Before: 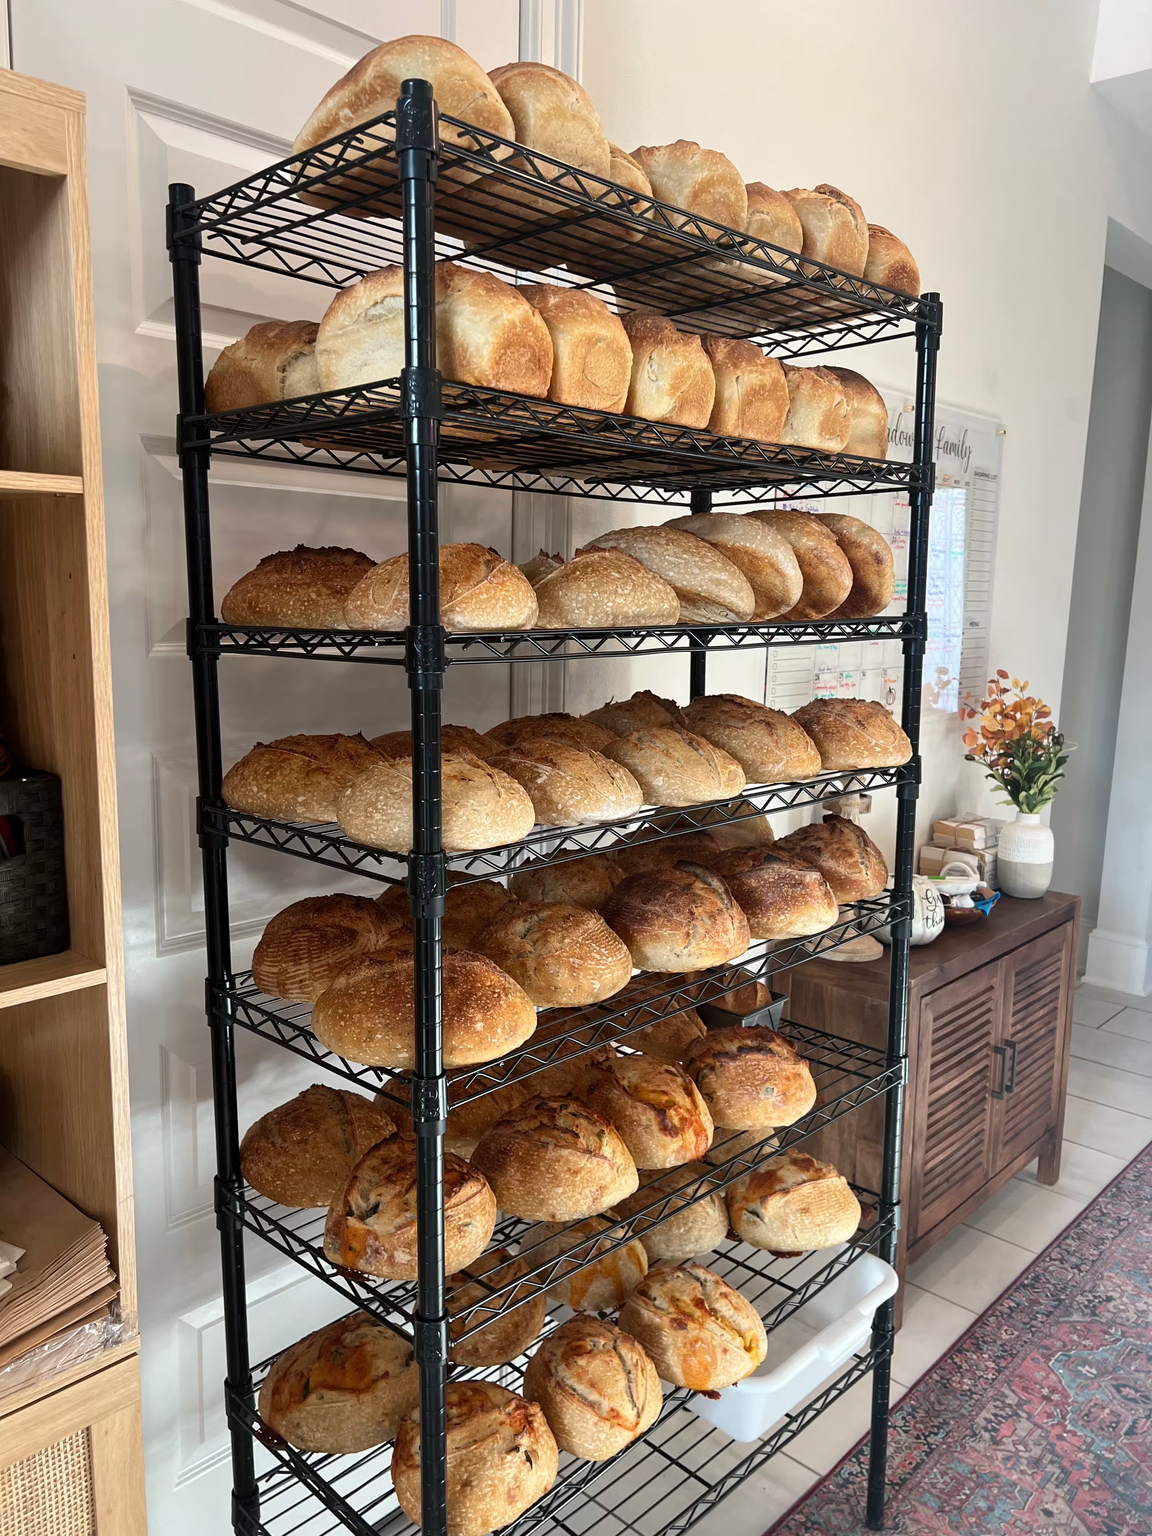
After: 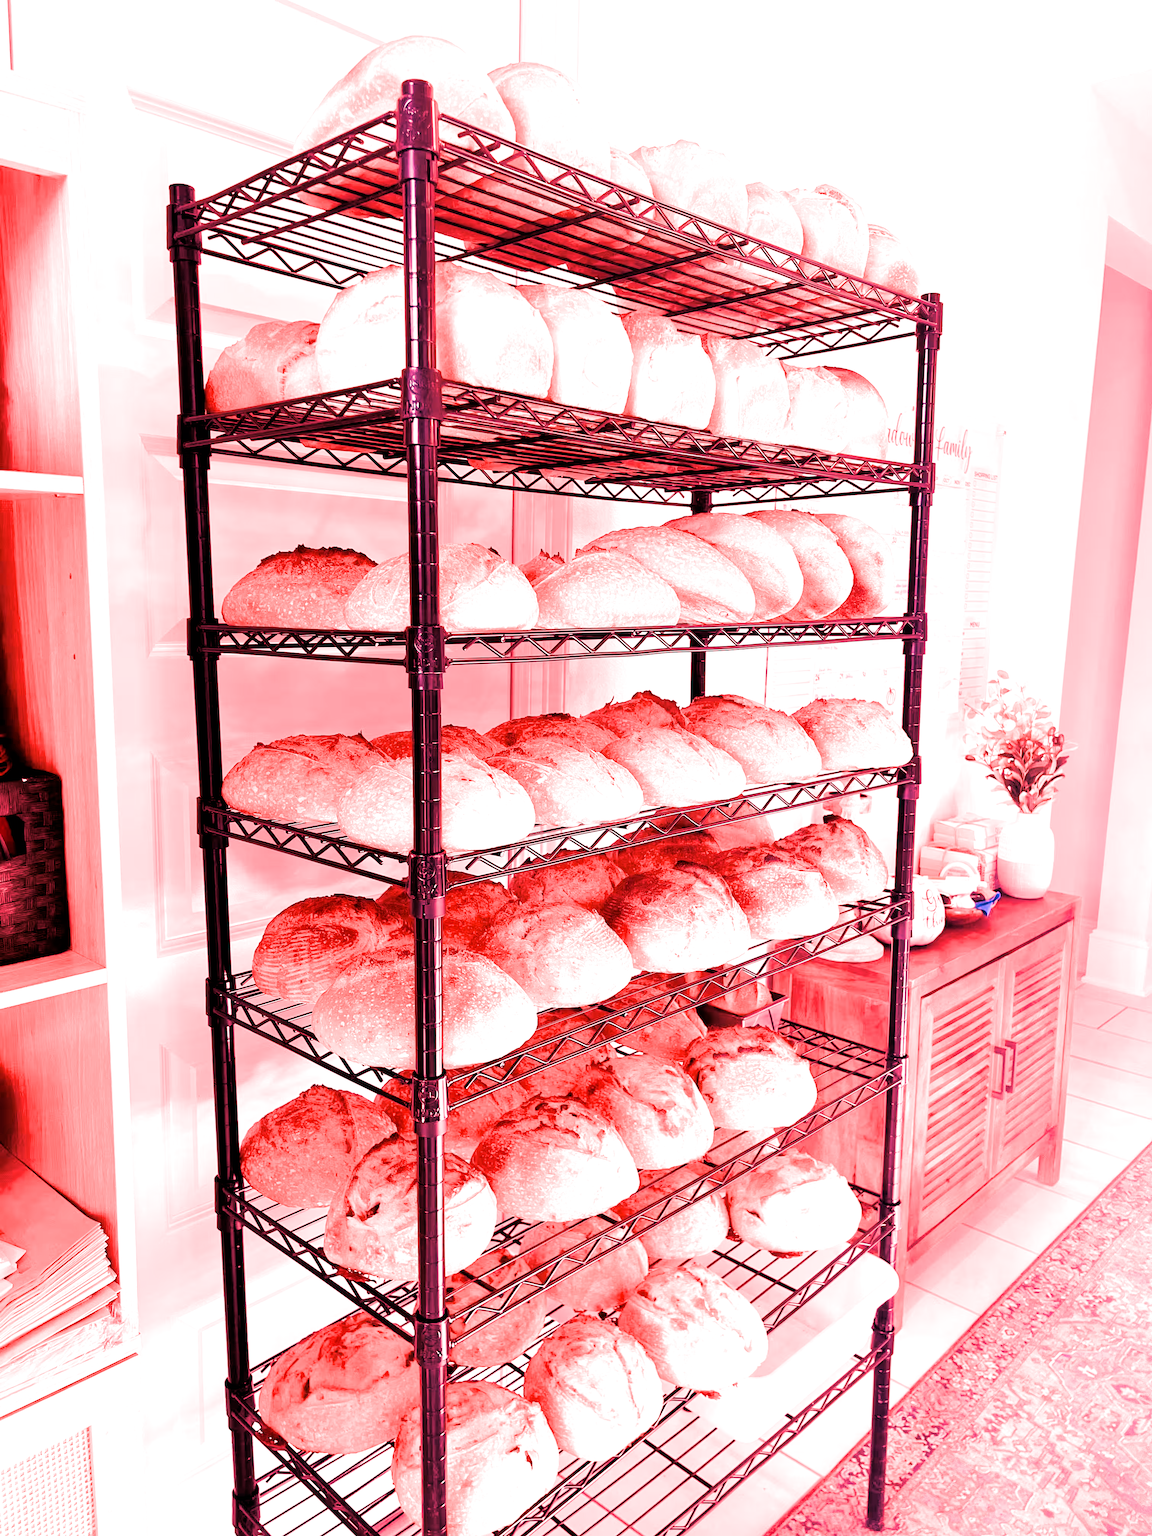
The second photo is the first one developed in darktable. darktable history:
white balance: red 4.26, blue 1.802
filmic rgb: black relative exposure -5 EV, hardness 2.88, contrast 1.2, highlights saturation mix -30%
